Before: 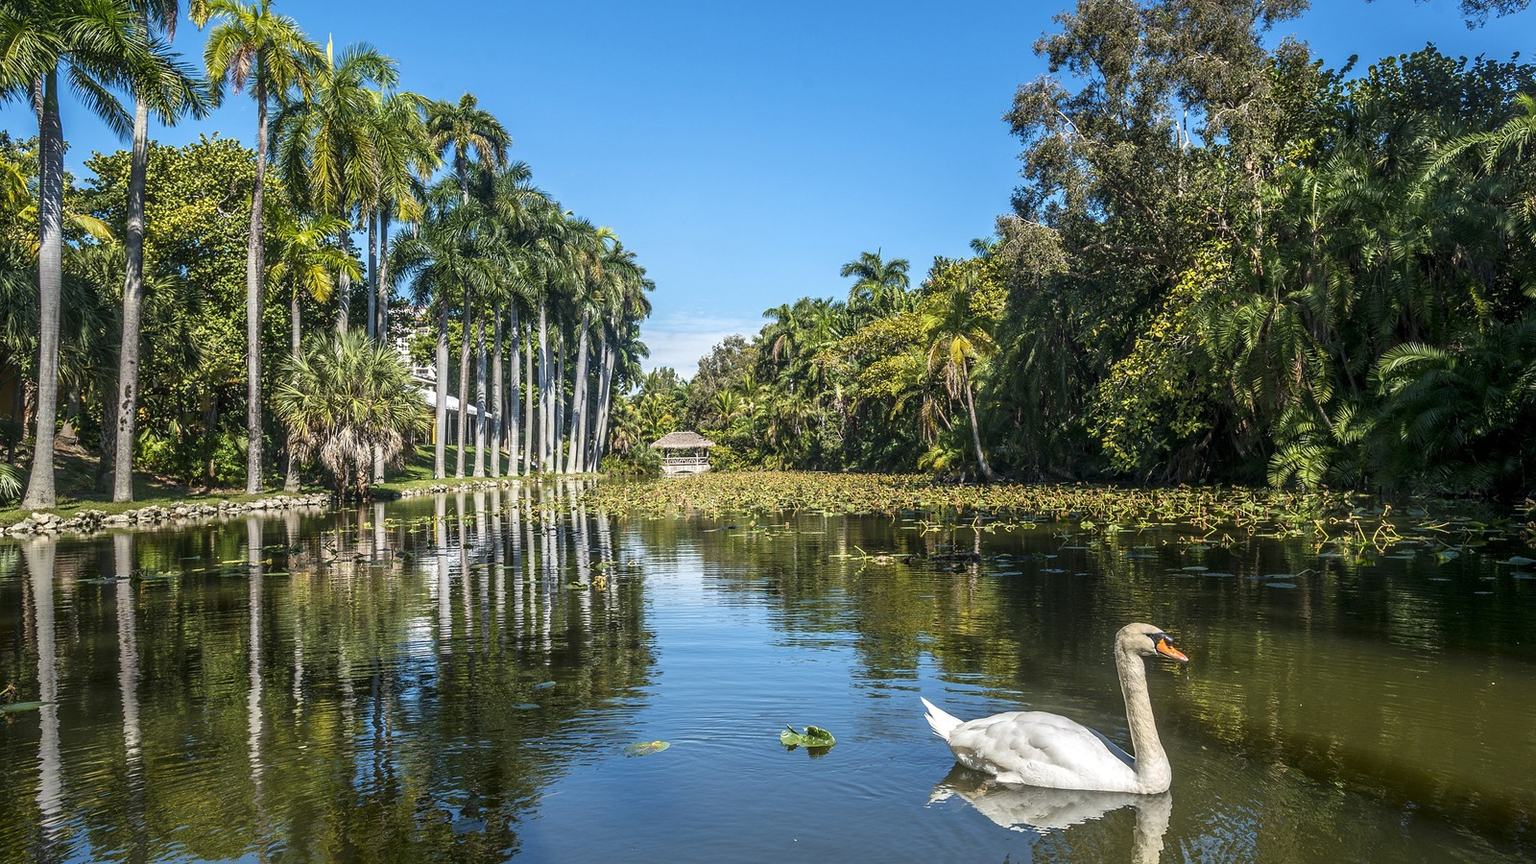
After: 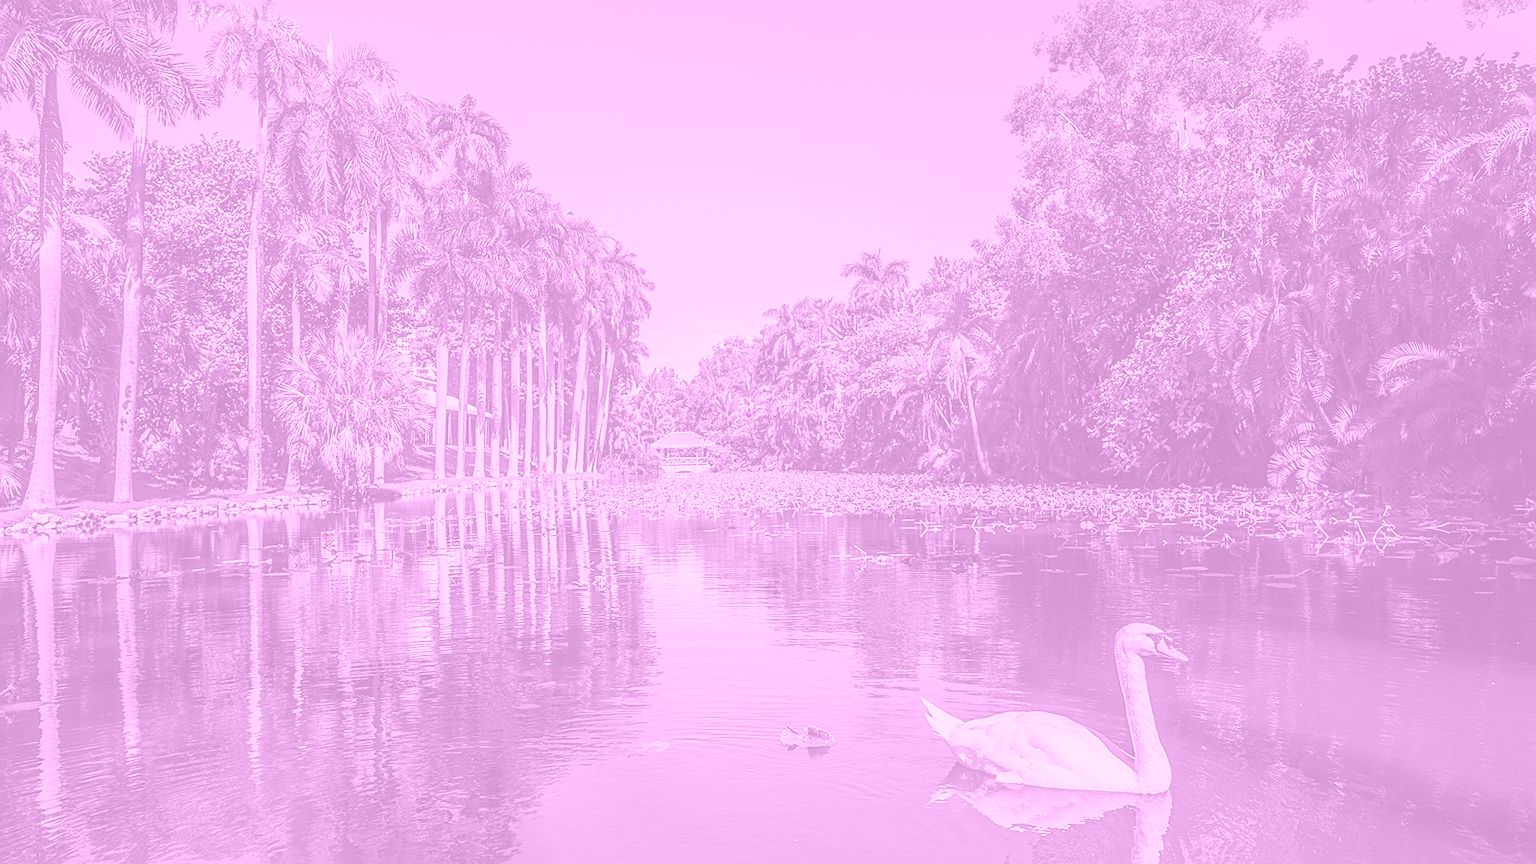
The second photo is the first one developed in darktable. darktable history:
colorize: hue 331.2°, saturation 75%, source mix 30.28%, lightness 70.52%, version 1
sharpen: on, module defaults
